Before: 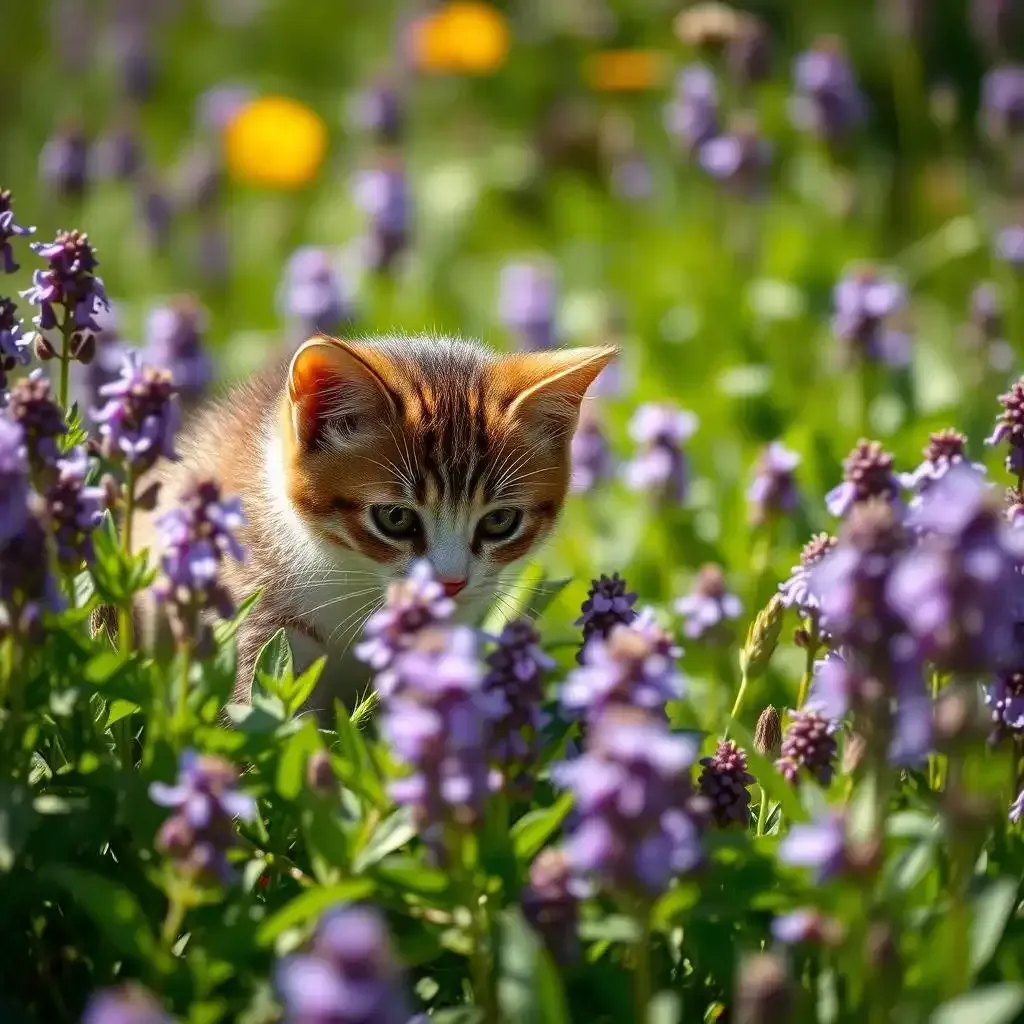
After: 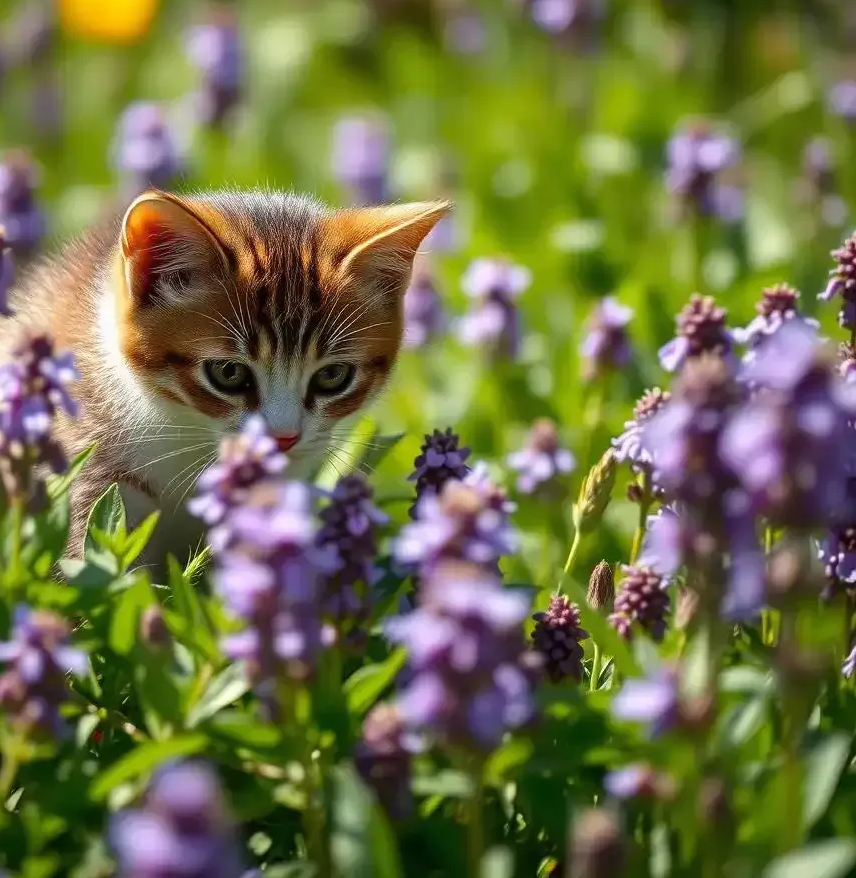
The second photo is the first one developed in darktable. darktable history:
crop: left 16.315%, top 14.246%
color balance rgb: global vibrance 1%, saturation formula JzAzBz (2021)
